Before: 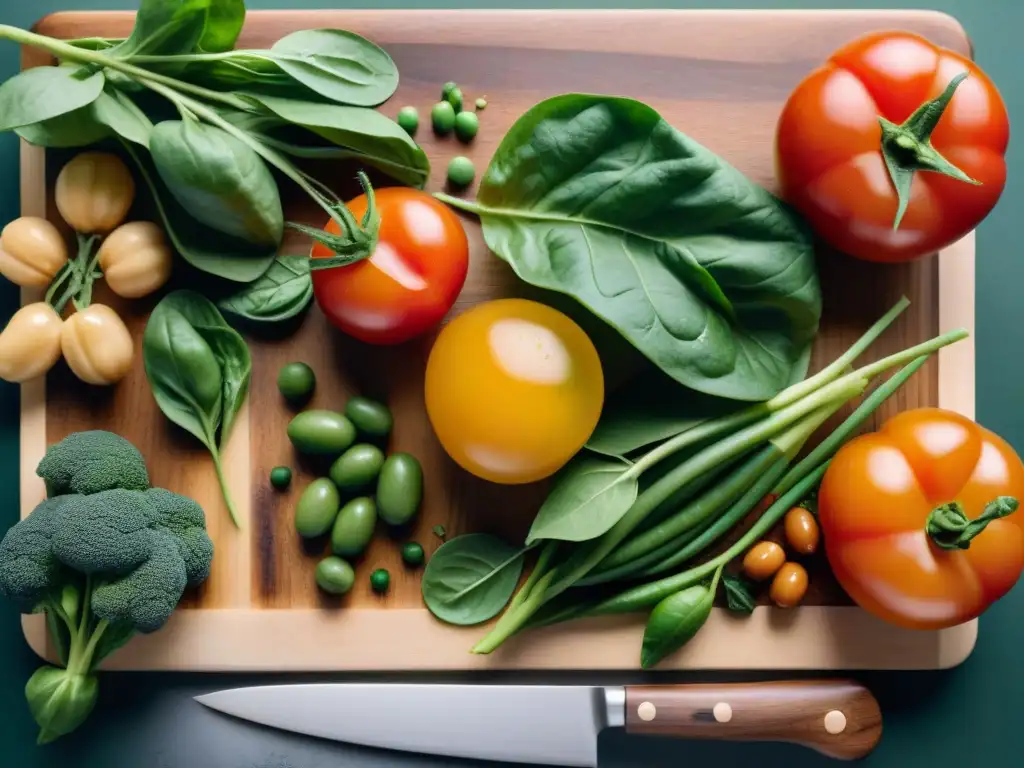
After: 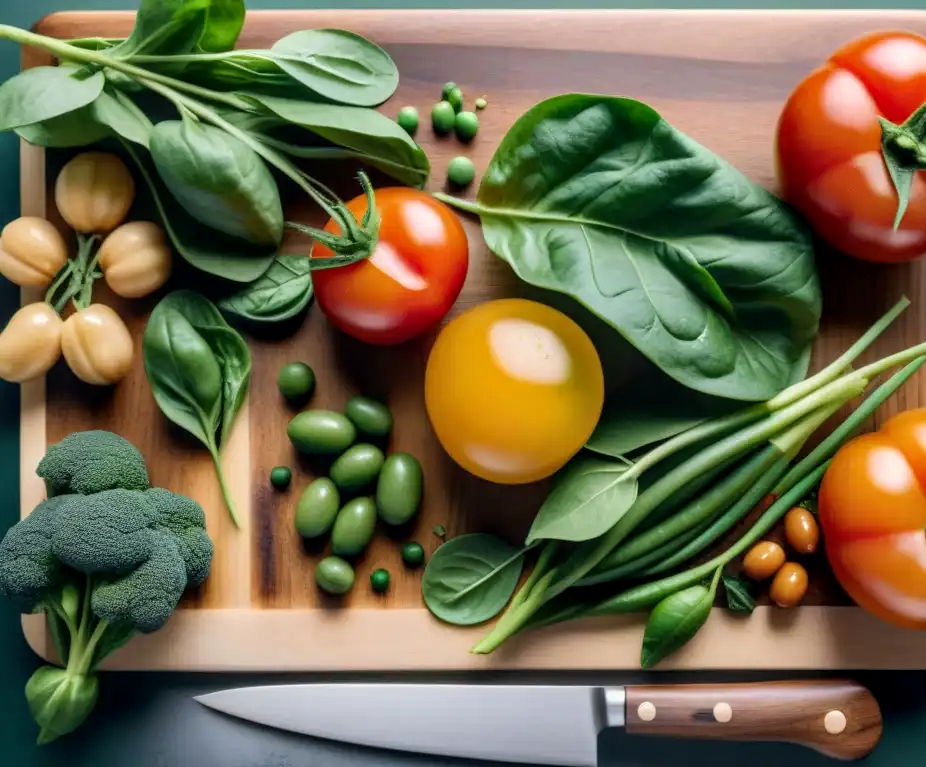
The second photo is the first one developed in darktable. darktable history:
local contrast: on, module defaults
crop: right 9.509%, bottom 0.031%
